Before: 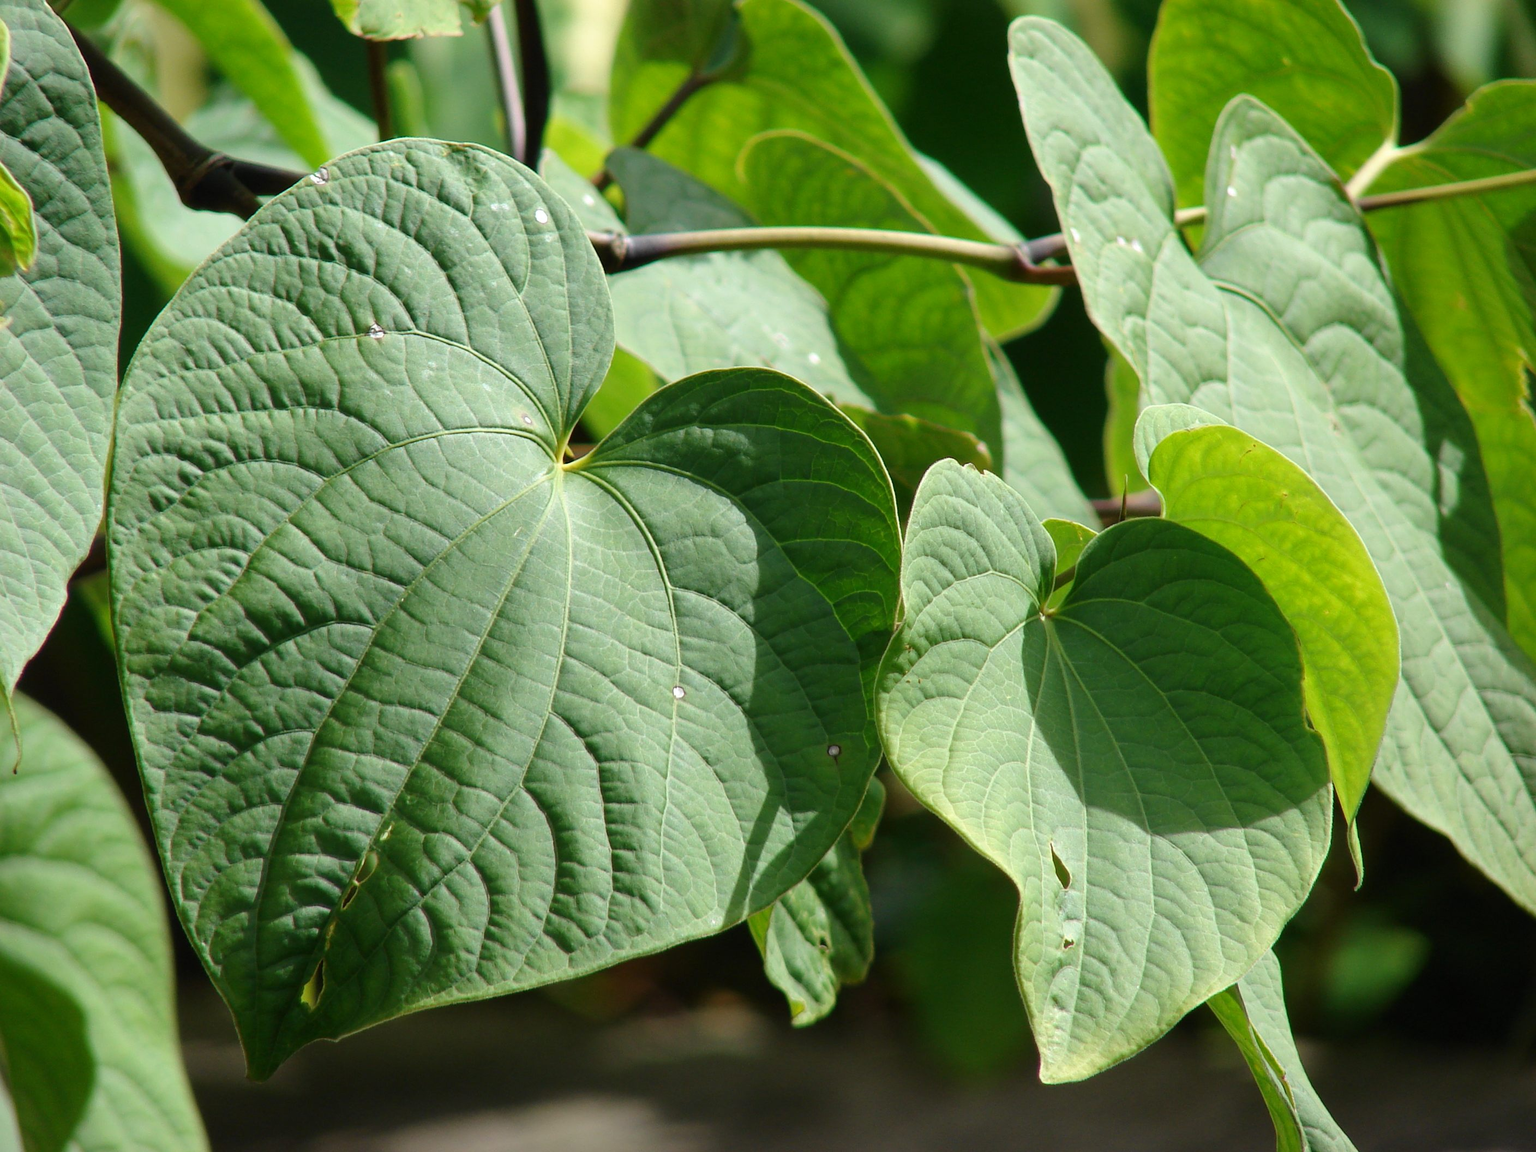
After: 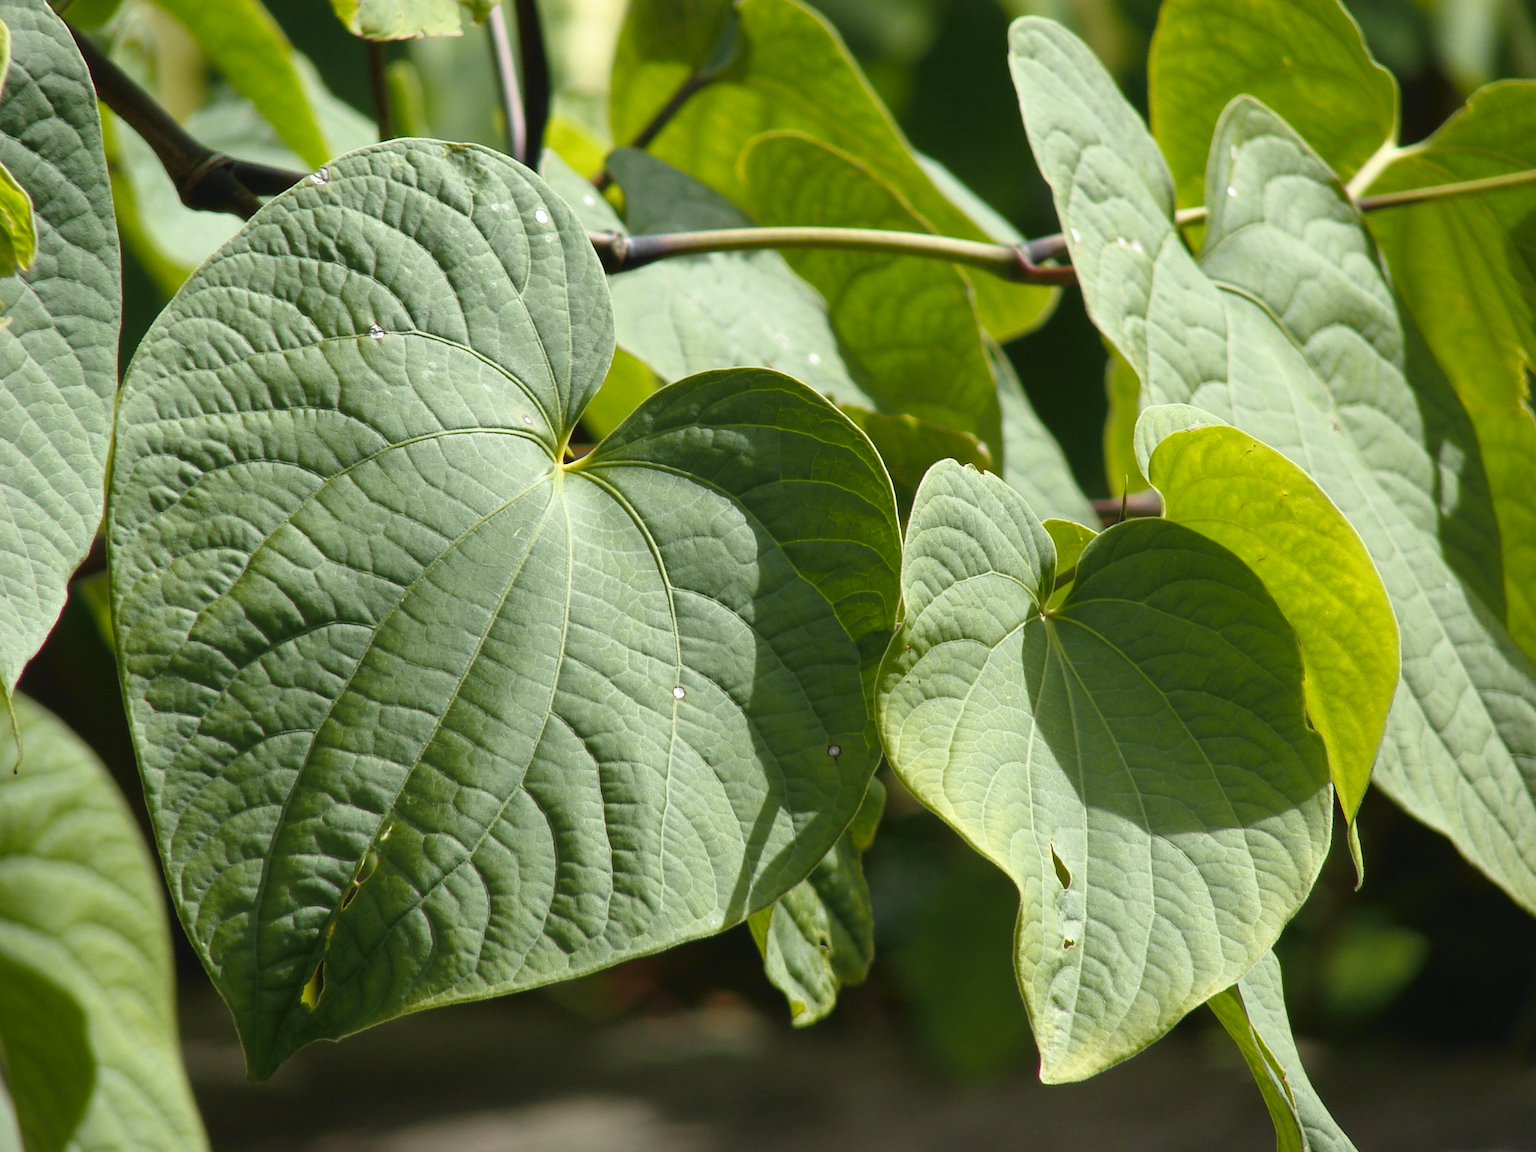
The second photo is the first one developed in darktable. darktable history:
tone curve: curves: ch0 [(0, 0.024) (0.119, 0.146) (0.474, 0.464) (0.718, 0.721) (0.817, 0.839) (1, 0.998)]; ch1 [(0, 0) (0.377, 0.416) (0.439, 0.451) (0.477, 0.477) (0.501, 0.497) (0.538, 0.544) (0.58, 0.602) (0.664, 0.676) (0.783, 0.804) (1, 1)]; ch2 [(0, 0) (0.38, 0.405) (0.463, 0.456) (0.498, 0.497) (0.524, 0.535) (0.578, 0.576) (0.648, 0.665) (1, 1)], color space Lab, independent channels, preserve colors none
